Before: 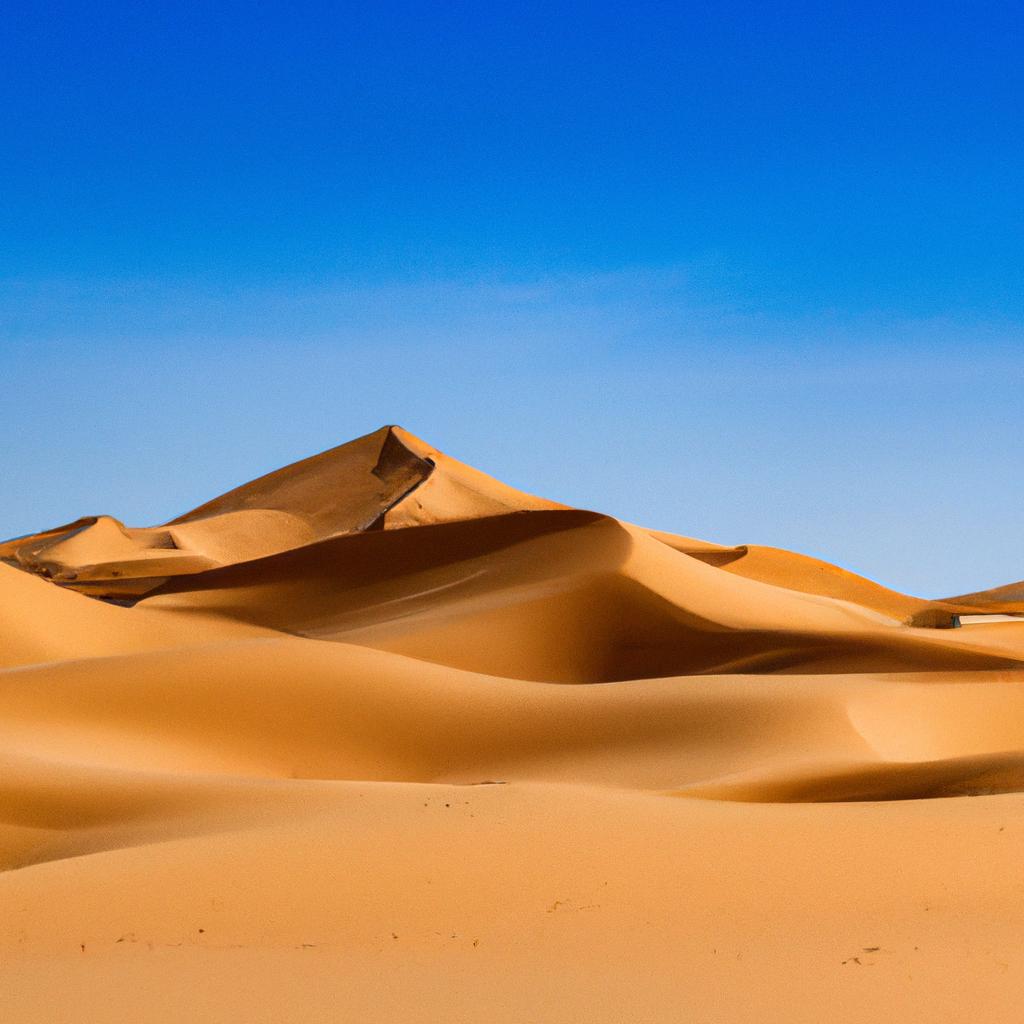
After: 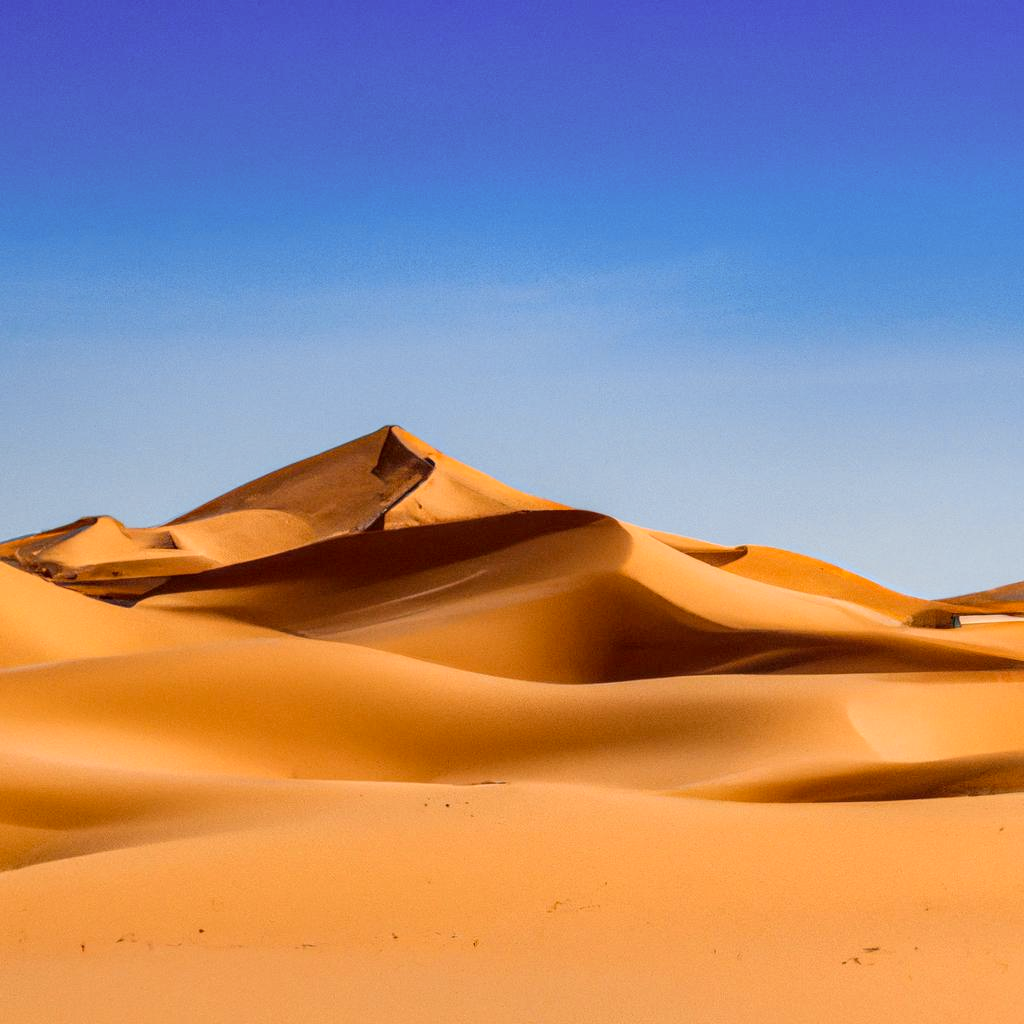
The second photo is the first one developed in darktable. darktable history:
tone curve: curves: ch0 [(0, 0.013) (0.036, 0.035) (0.274, 0.288) (0.504, 0.536) (0.844, 0.84) (1, 0.97)]; ch1 [(0, 0) (0.389, 0.403) (0.462, 0.48) (0.499, 0.5) (0.522, 0.534) (0.567, 0.588) (0.626, 0.645) (0.749, 0.781) (1, 1)]; ch2 [(0, 0) (0.457, 0.486) (0.5, 0.501) (0.533, 0.539) (0.599, 0.6) (0.704, 0.732) (1, 1)], color space Lab, independent channels, preserve colors none
local contrast: on, module defaults
